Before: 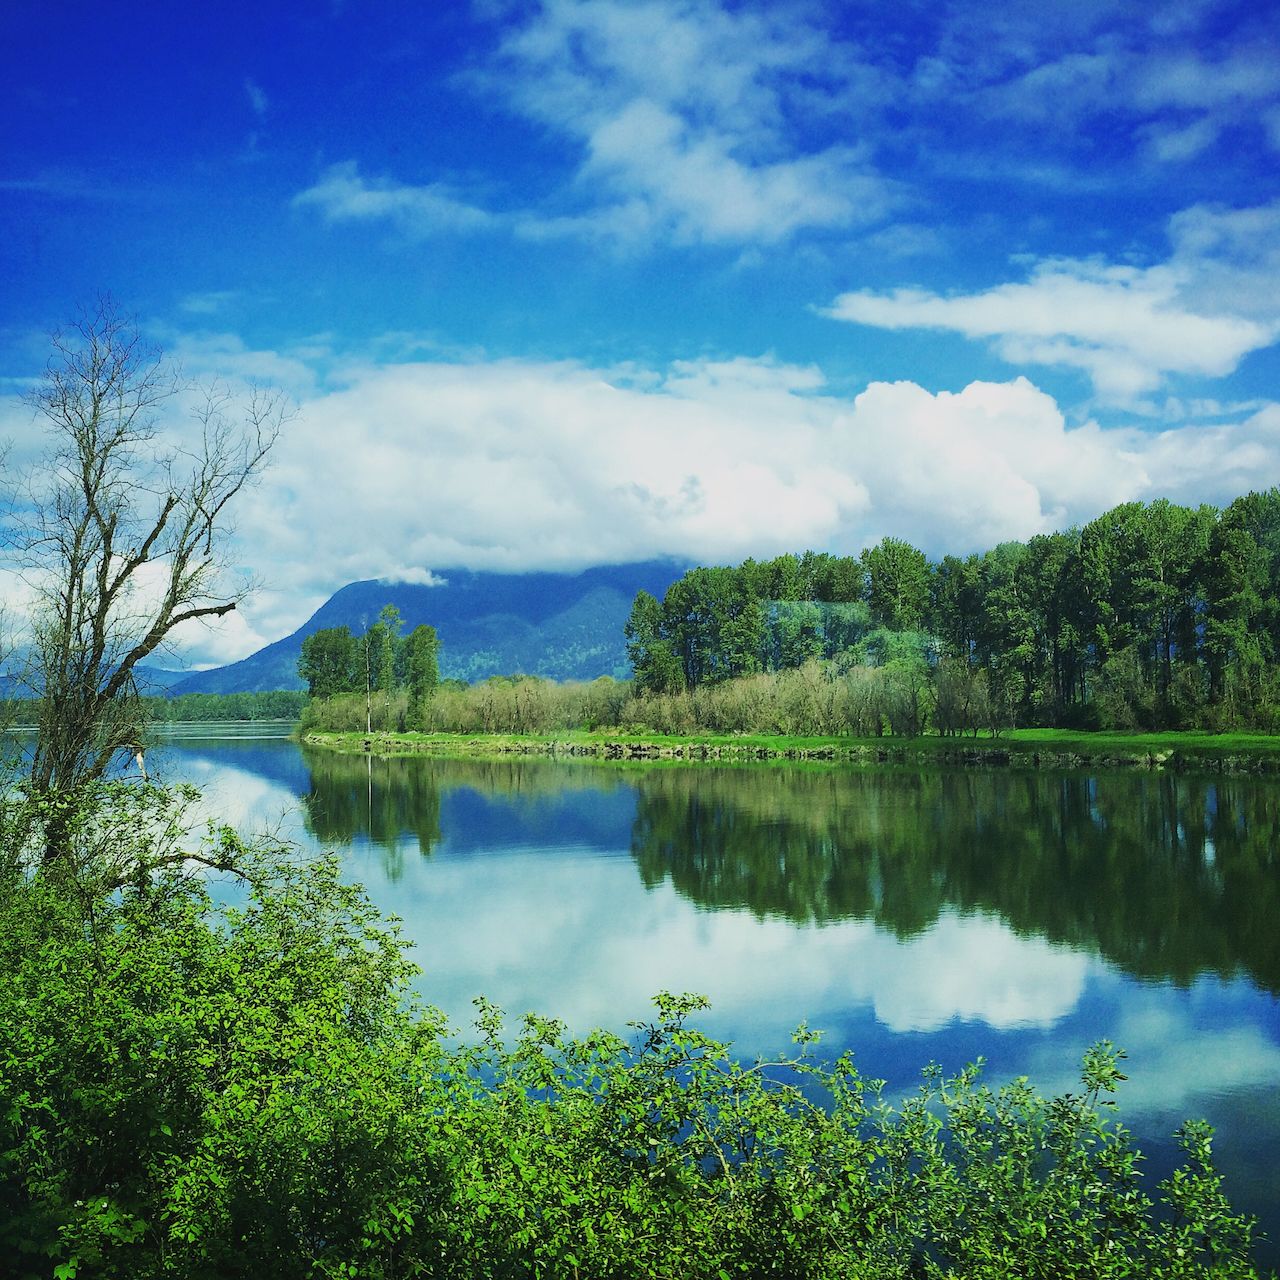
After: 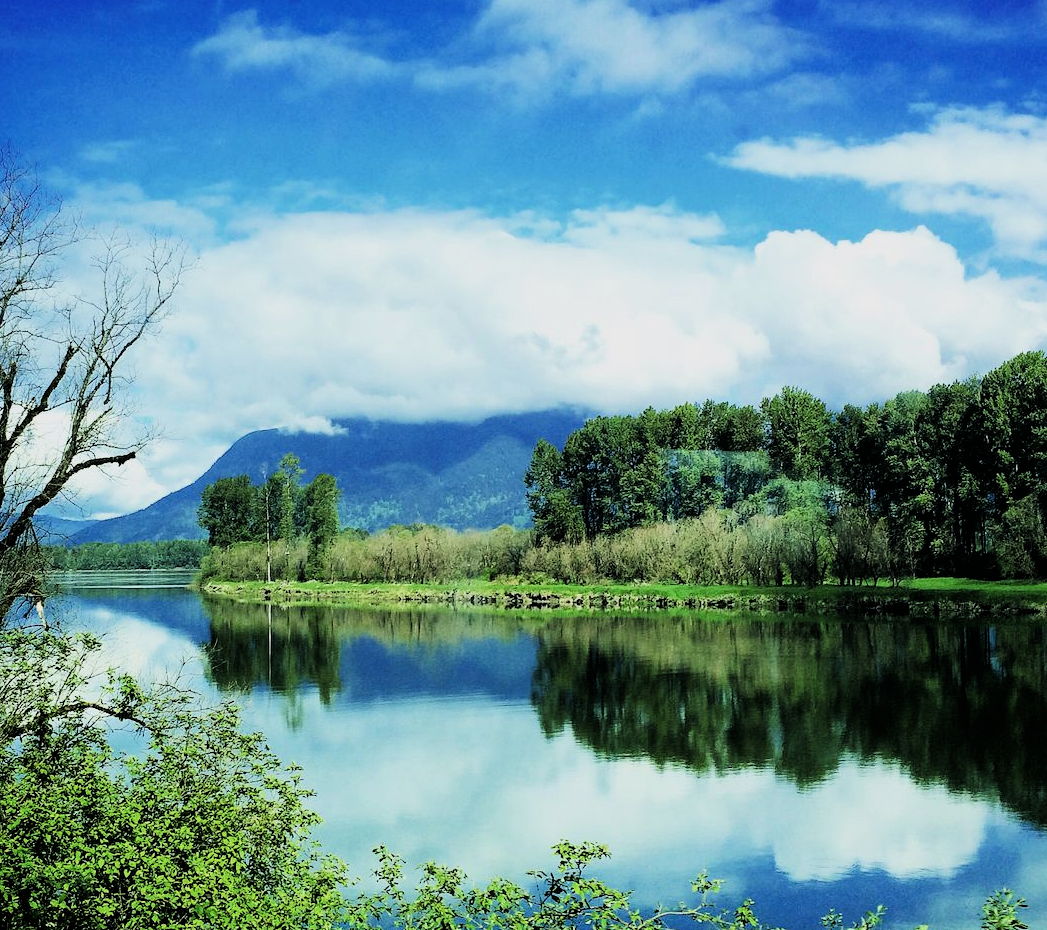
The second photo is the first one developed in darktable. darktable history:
filmic rgb: black relative exposure -4.05 EV, white relative exposure 2.99 EV, hardness 3.01, contrast 1.508
crop: left 7.85%, top 11.849%, right 10.29%, bottom 15.418%
